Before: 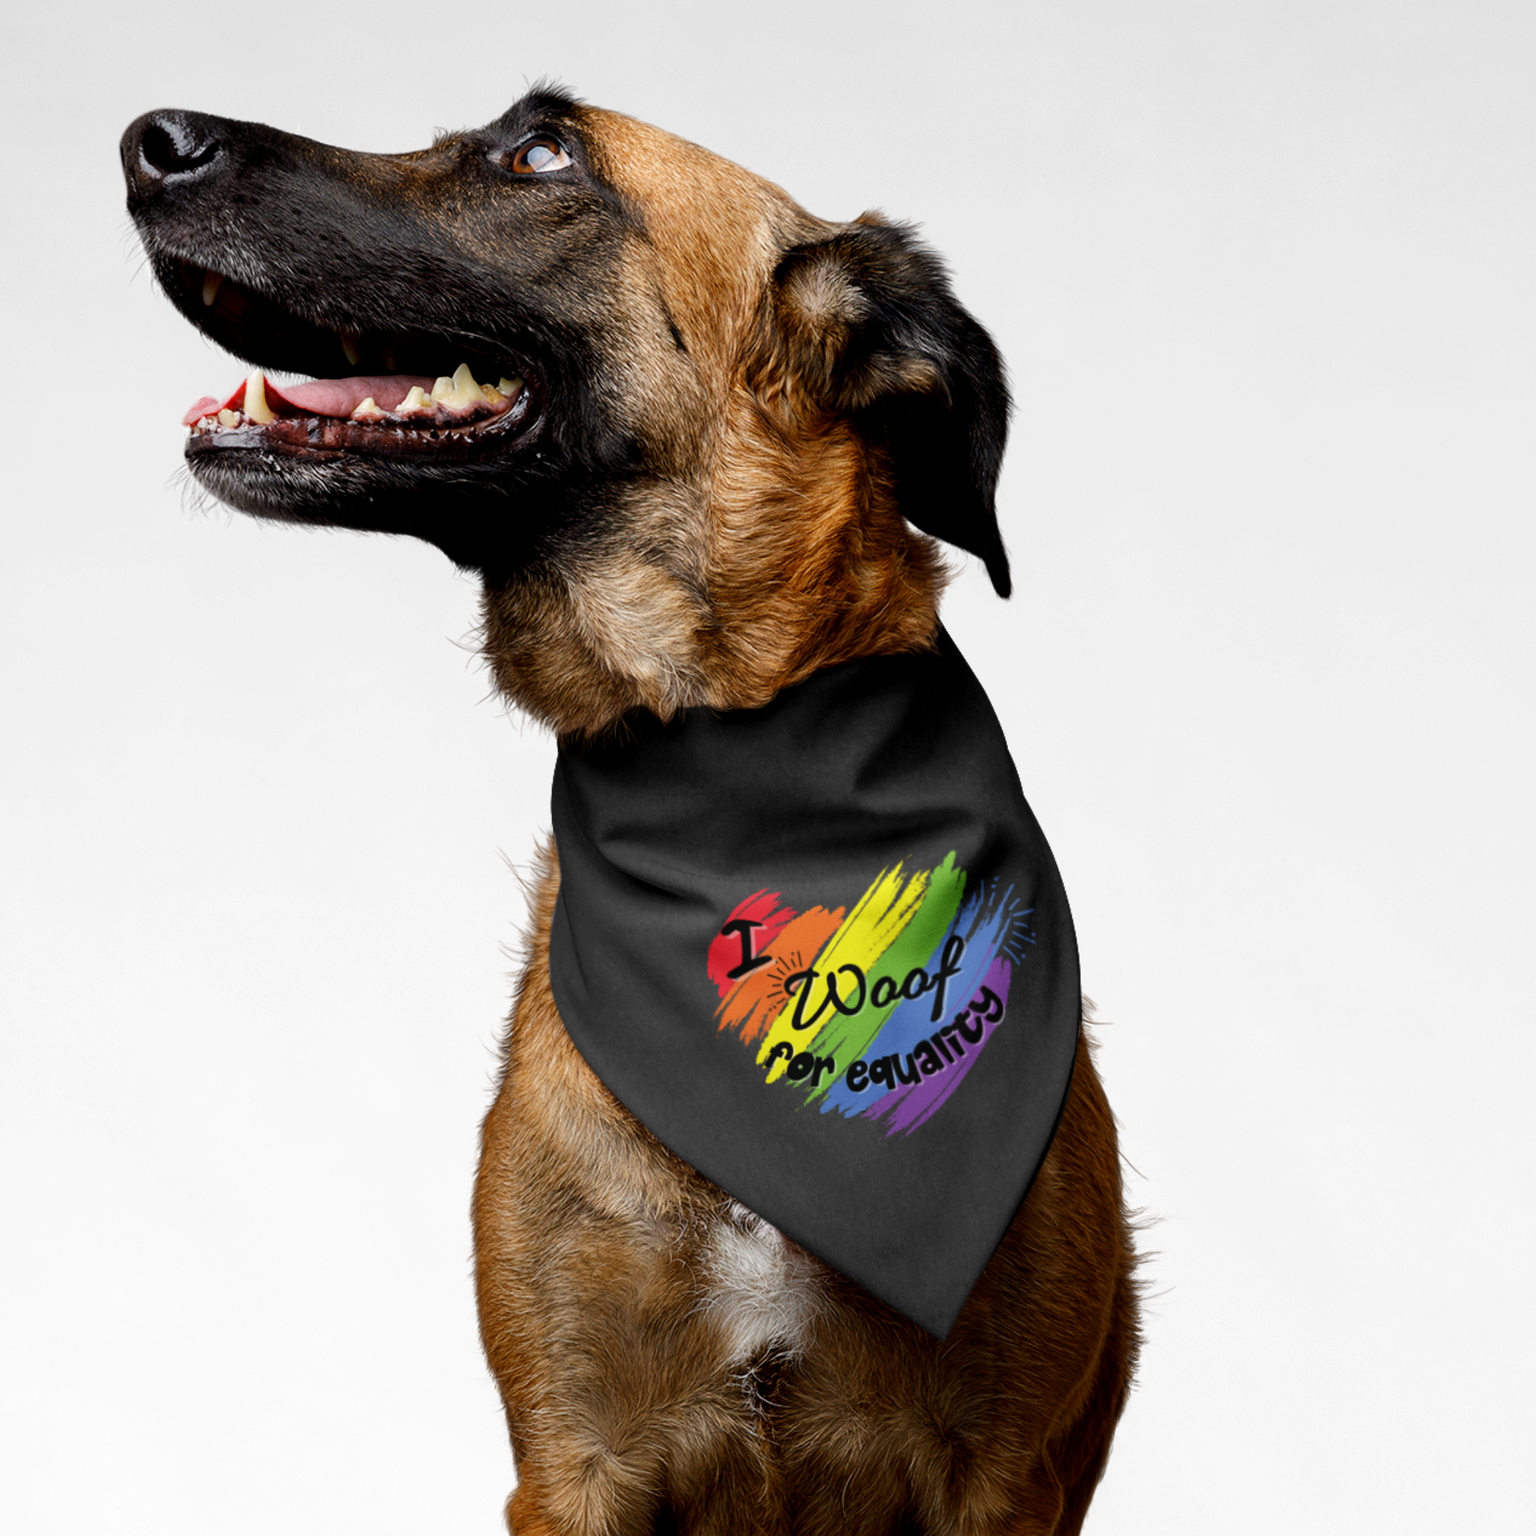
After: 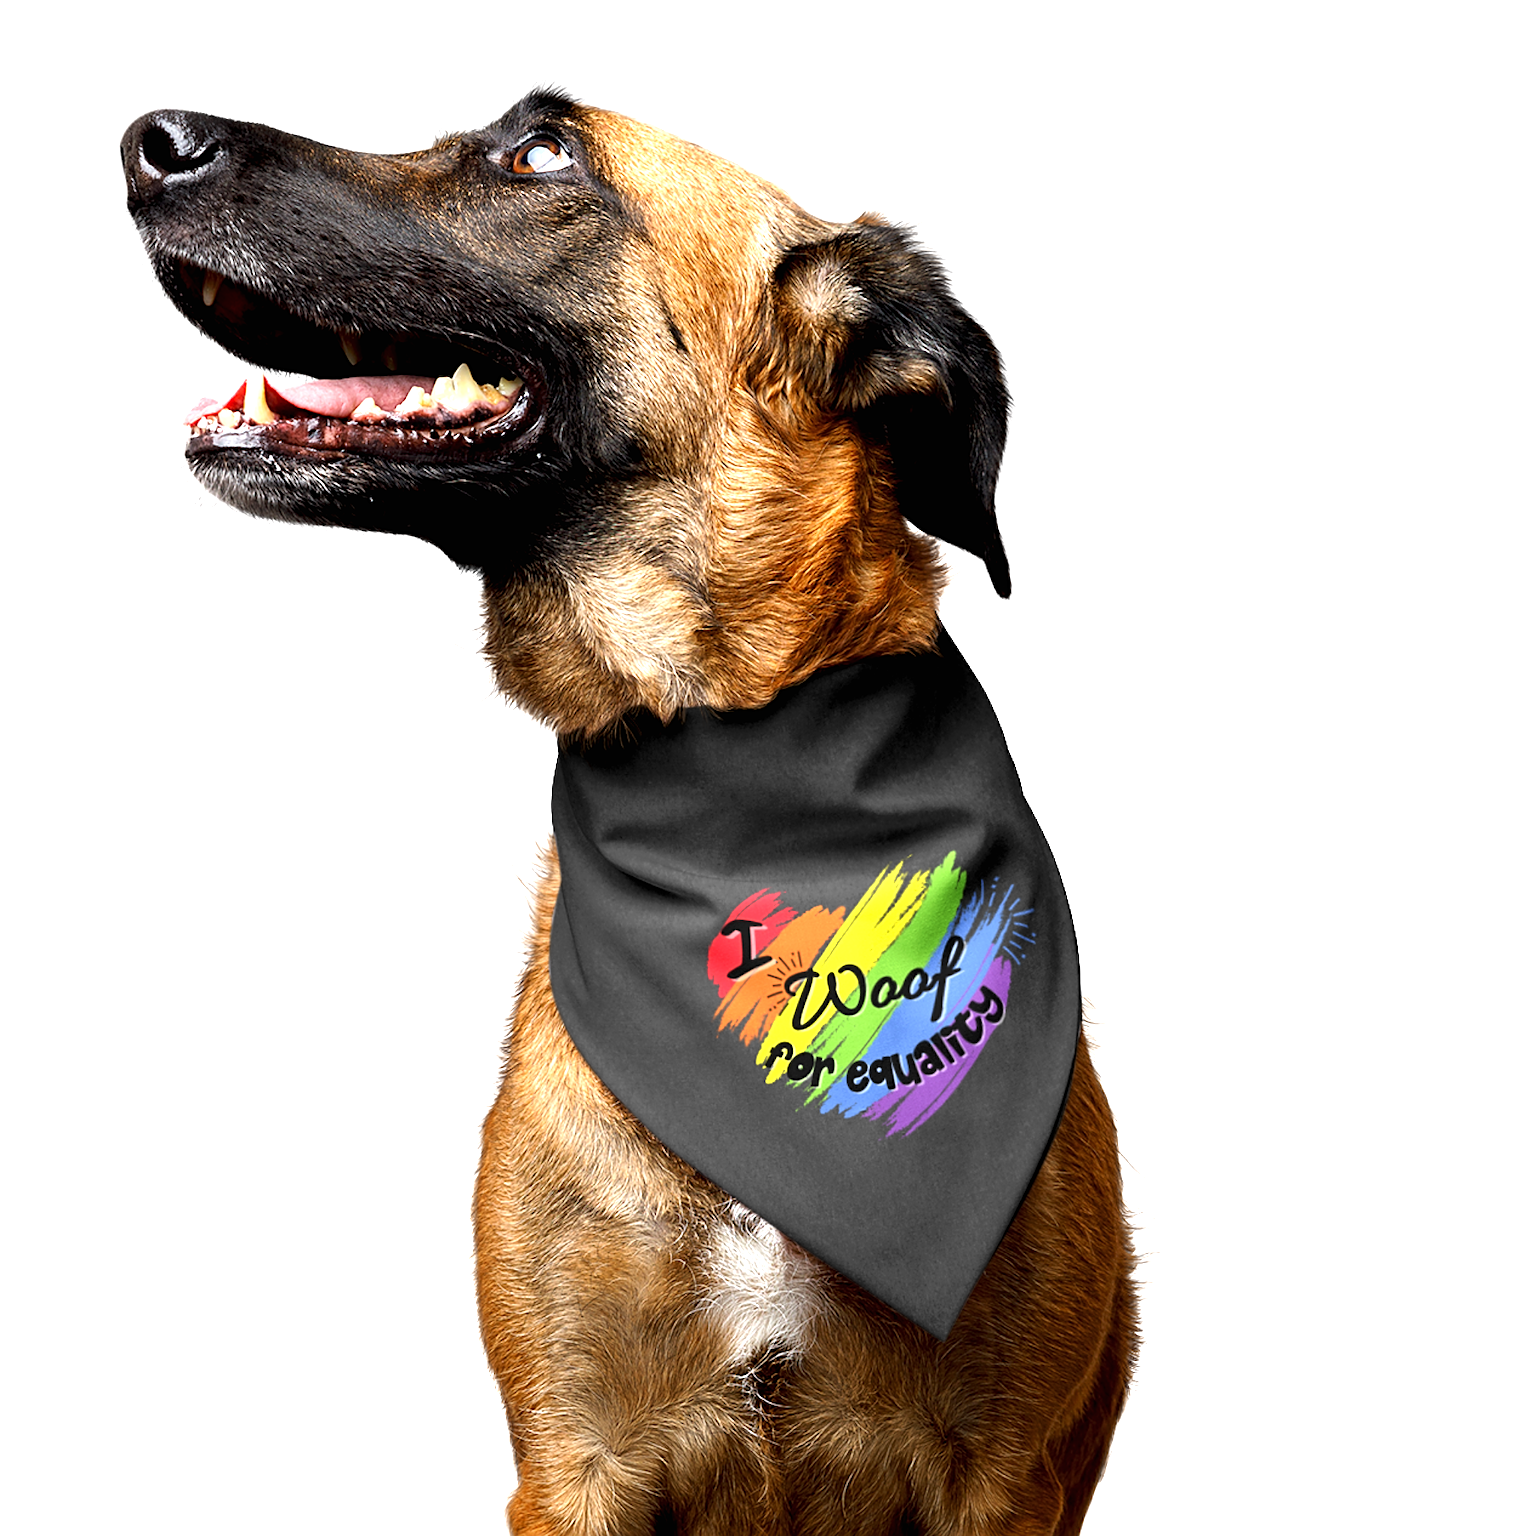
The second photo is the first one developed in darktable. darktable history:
exposure: black level correction 0, exposure 1.199 EV, compensate exposure bias true, compensate highlight preservation false
sharpen: on, module defaults
